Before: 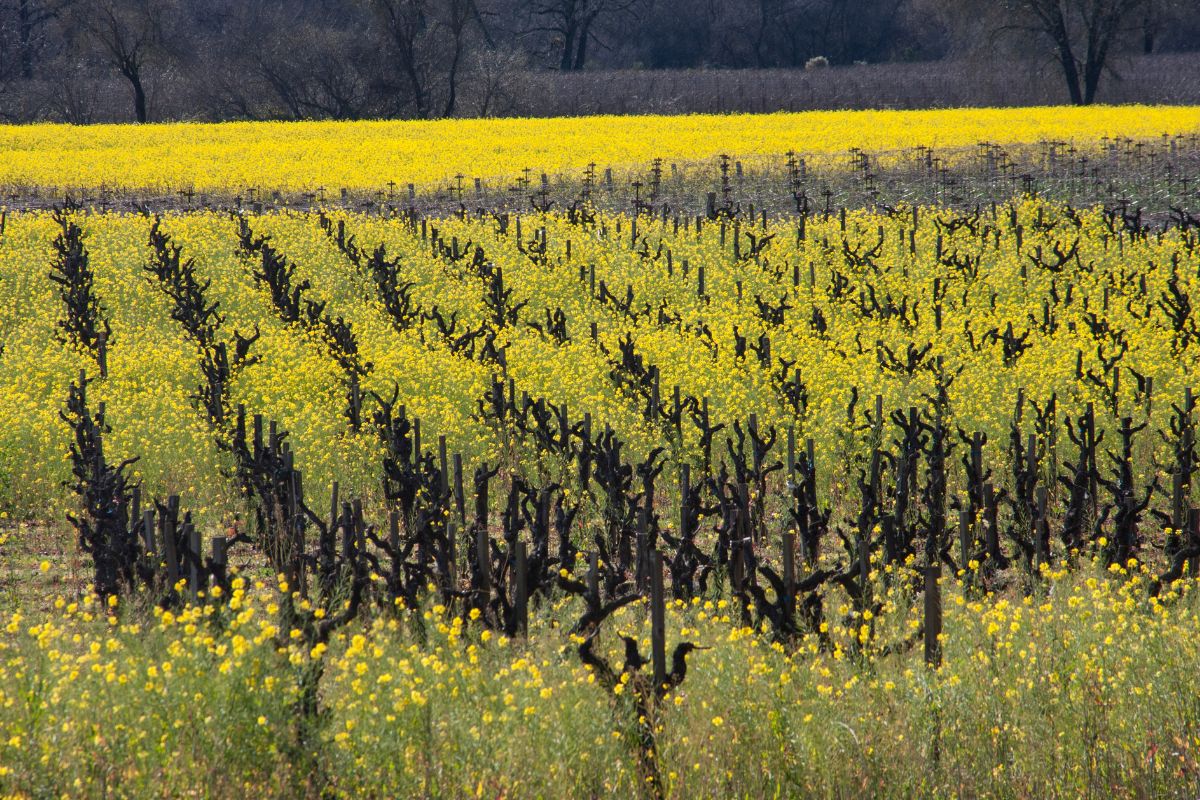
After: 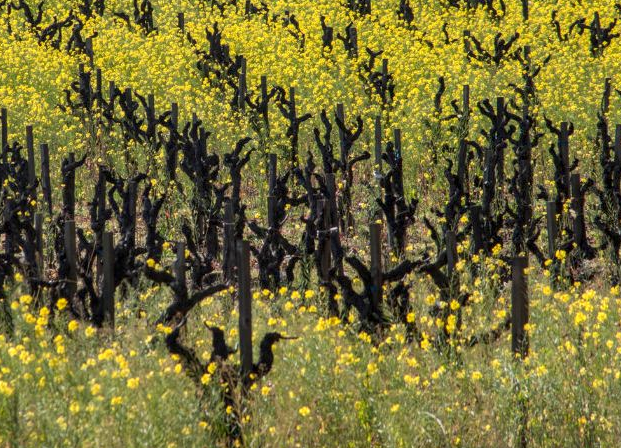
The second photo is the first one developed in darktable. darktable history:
crop: left 34.479%, top 38.822%, right 13.718%, bottom 5.172%
local contrast: on, module defaults
